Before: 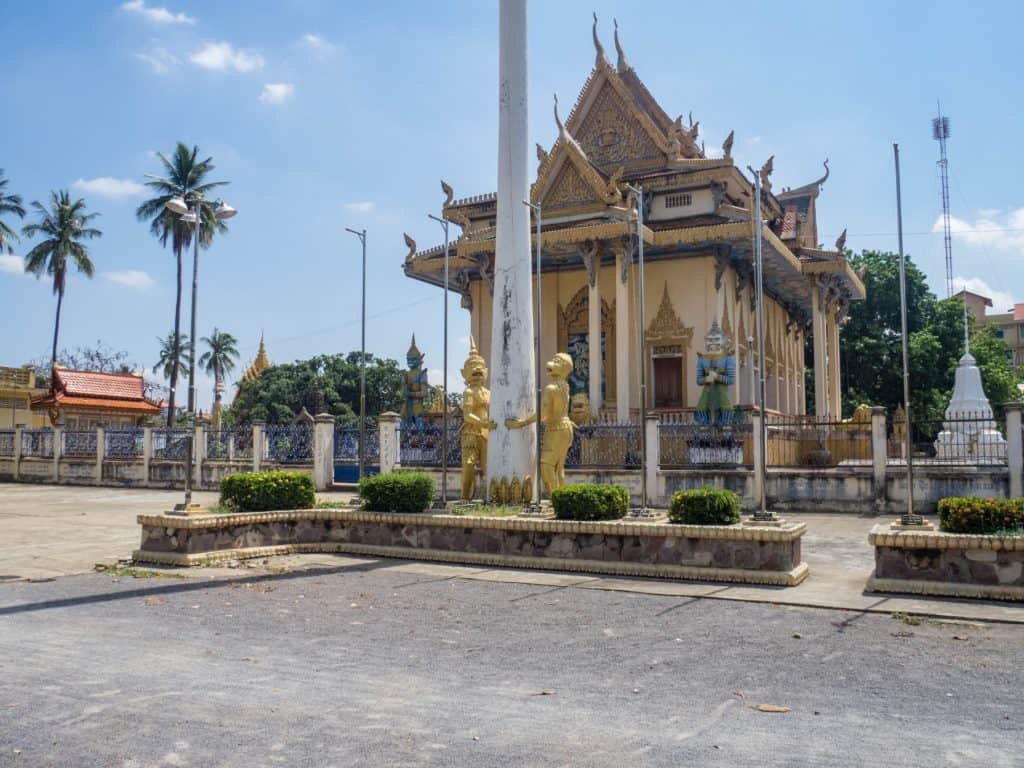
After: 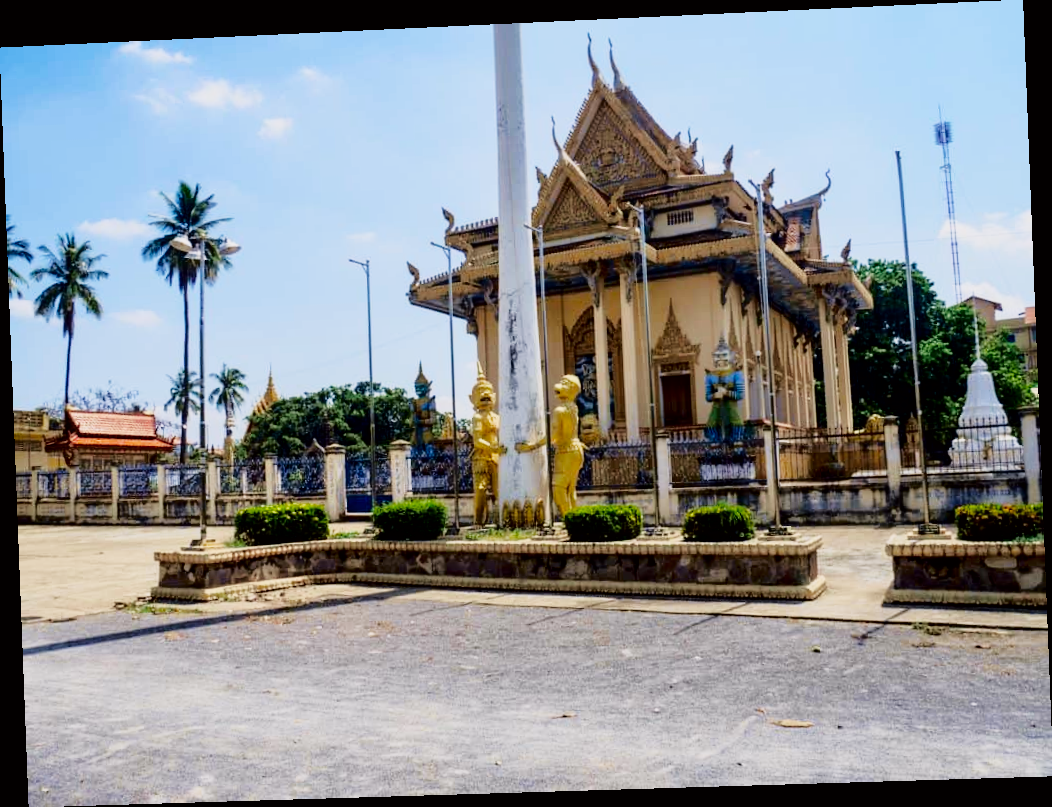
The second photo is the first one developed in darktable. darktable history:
tone curve: curves: ch0 [(0.024, 0) (0.075, 0.034) (0.145, 0.098) (0.257, 0.259) (0.408, 0.45) (0.611, 0.64) (0.81, 0.857) (1, 1)]; ch1 [(0, 0) (0.287, 0.198) (0.501, 0.506) (0.56, 0.57) (0.712, 0.777) (0.976, 0.992)]; ch2 [(0, 0) (0.5, 0.5) (0.523, 0.552) (0.59, 0.603) (0.681, 0.754) (1, 1)], color space Lab, independent channels, preserve colors none
sigmoid: contrast 1.81, skew -0.21, preserve hue 0%, red attenuation 0.1, red rotation 0.035, green attenuation 0.1, green rotation -0.017, blue attenuation 0.15, blue rotation -0.052, base primaries Rec2020
rotate and perspective: rotation -2.22°, lens shift (horizontal) -0.022, automatic cropping off
